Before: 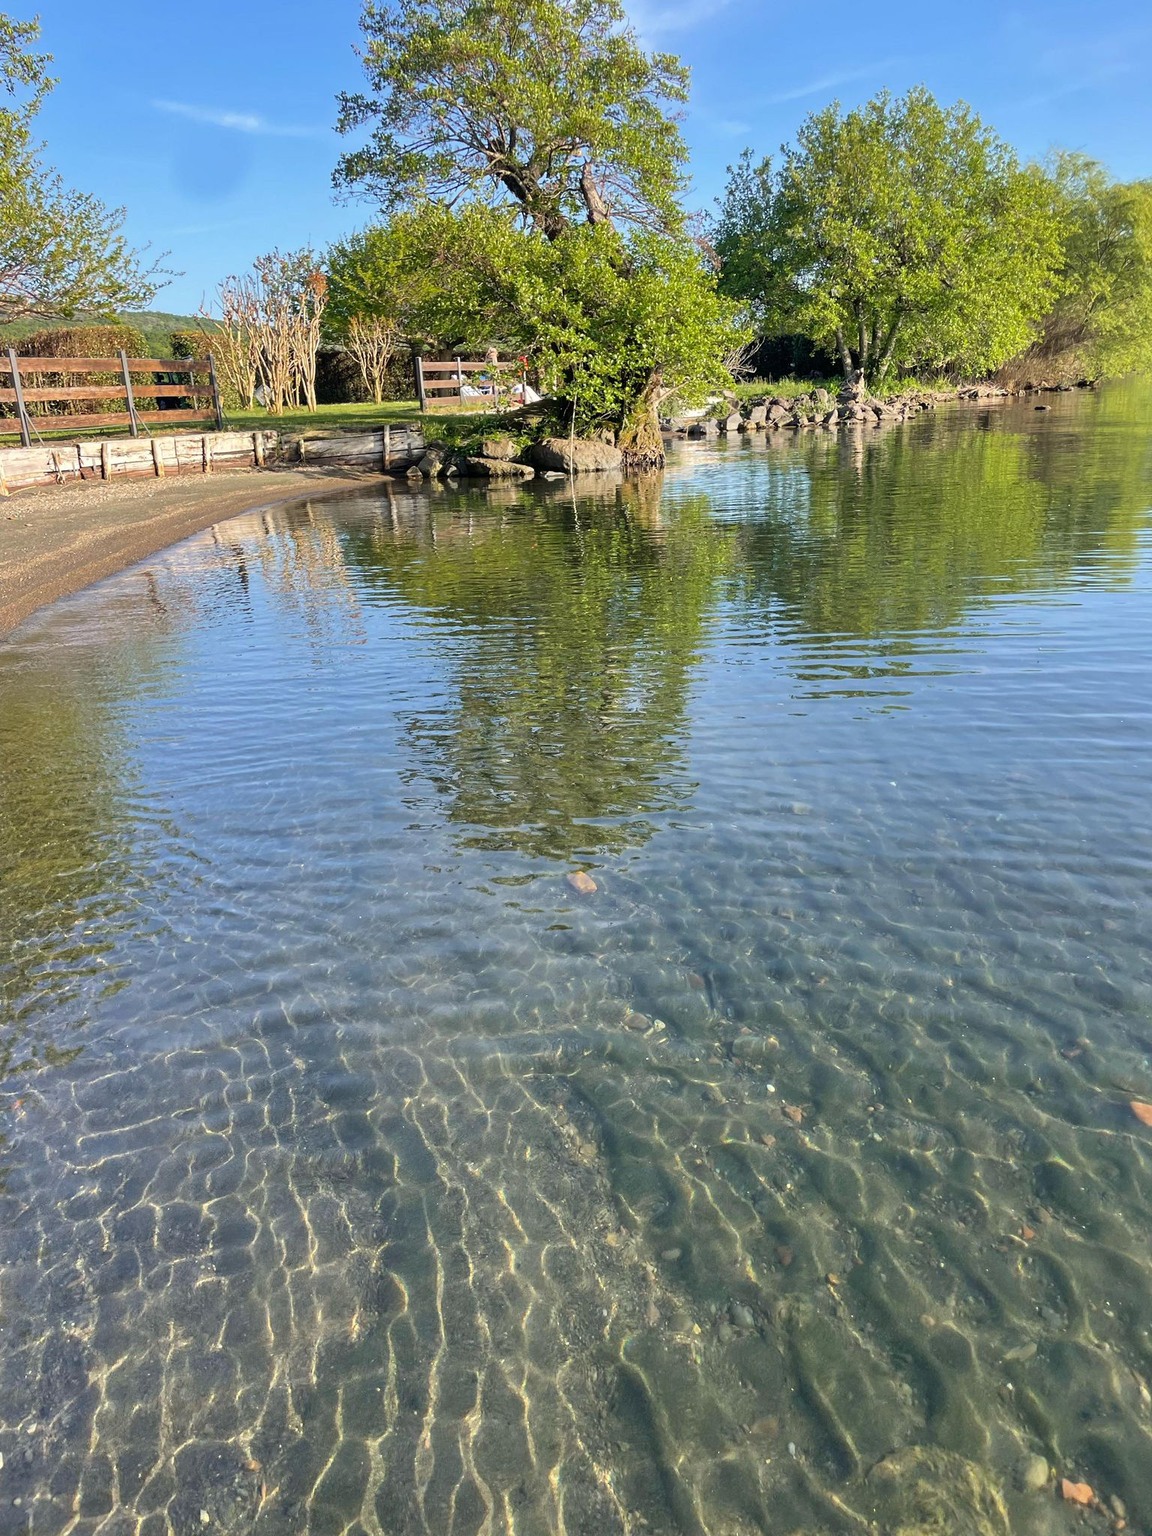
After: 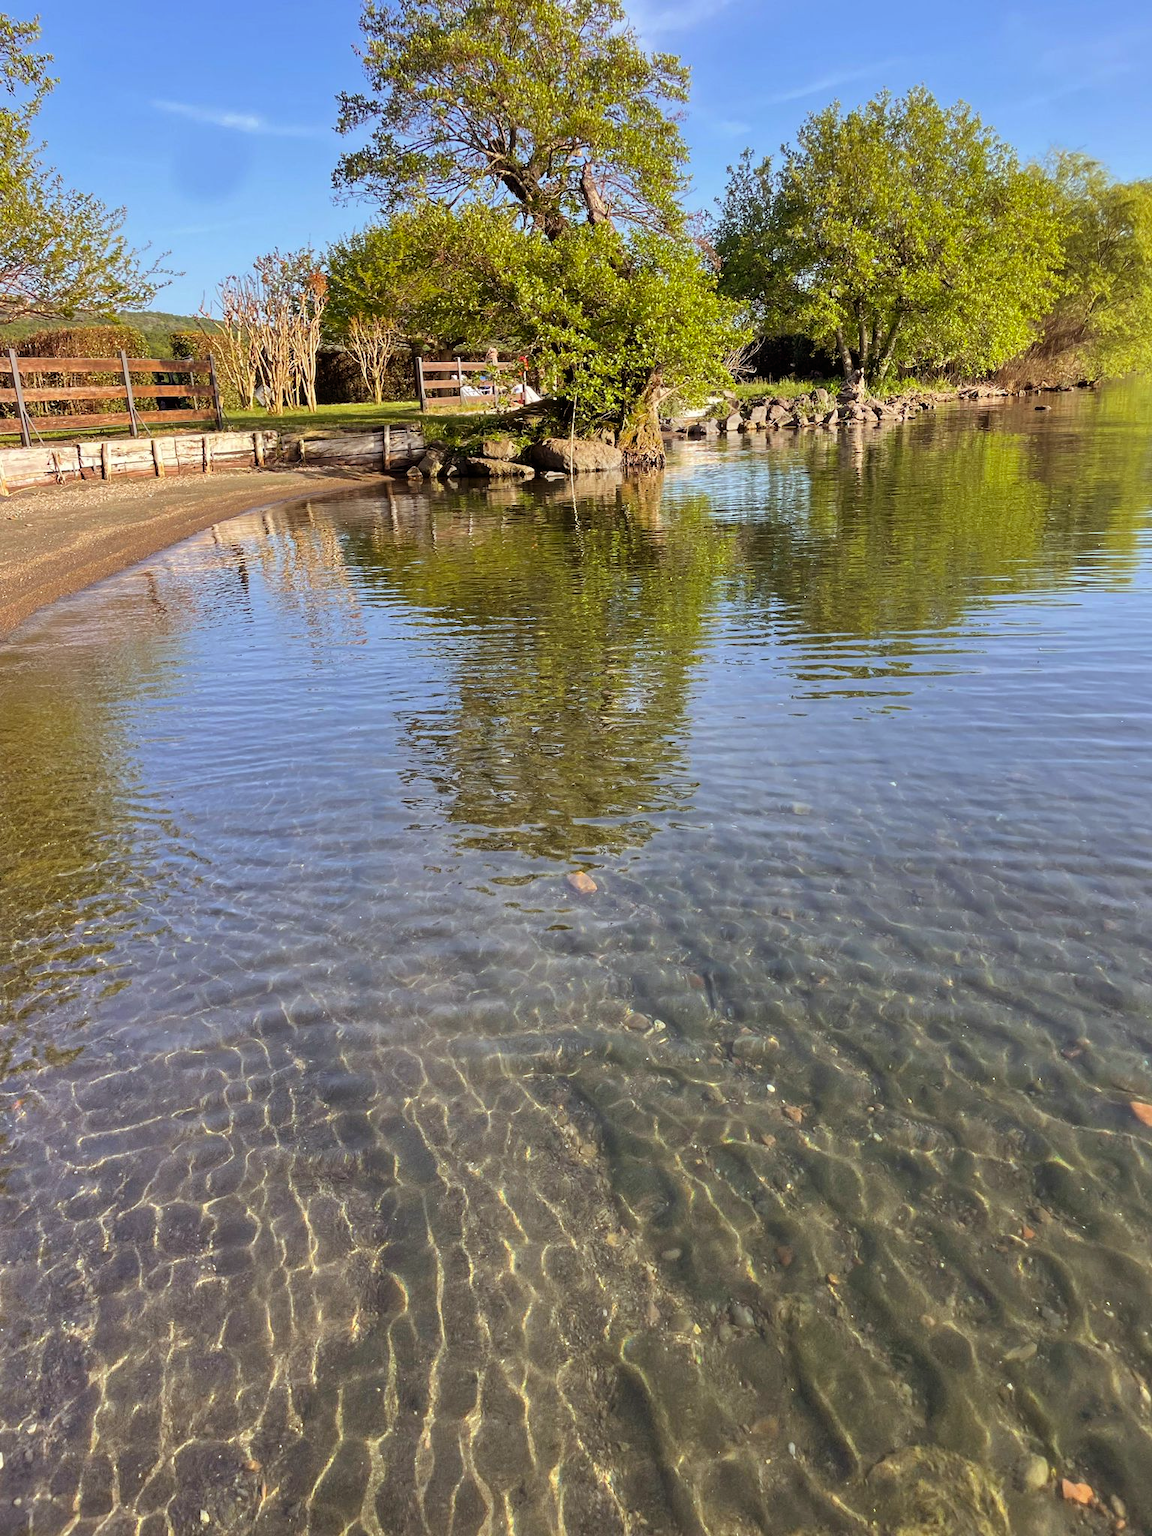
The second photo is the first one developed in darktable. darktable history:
rgb levels: mode RGB, independent channels, levels [[0, 0.5, 1], [0, 0.521, 1], [0, 0.536, 1]]
